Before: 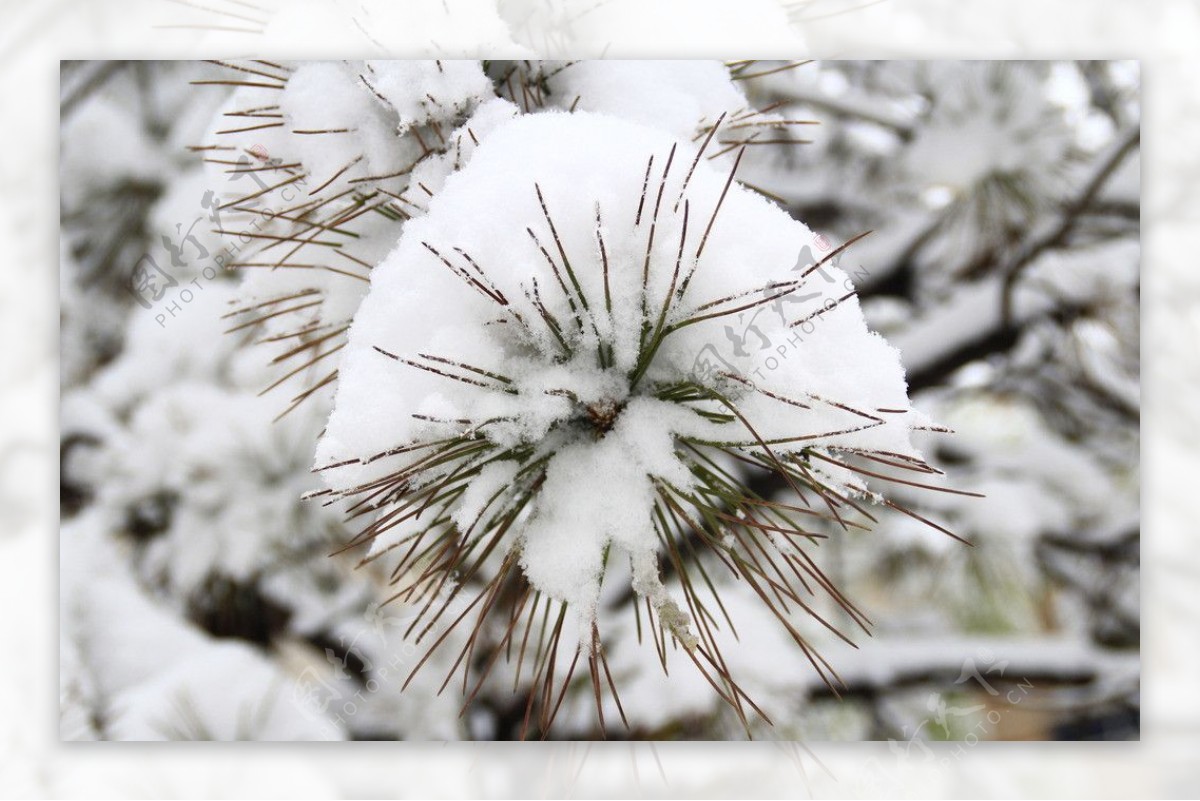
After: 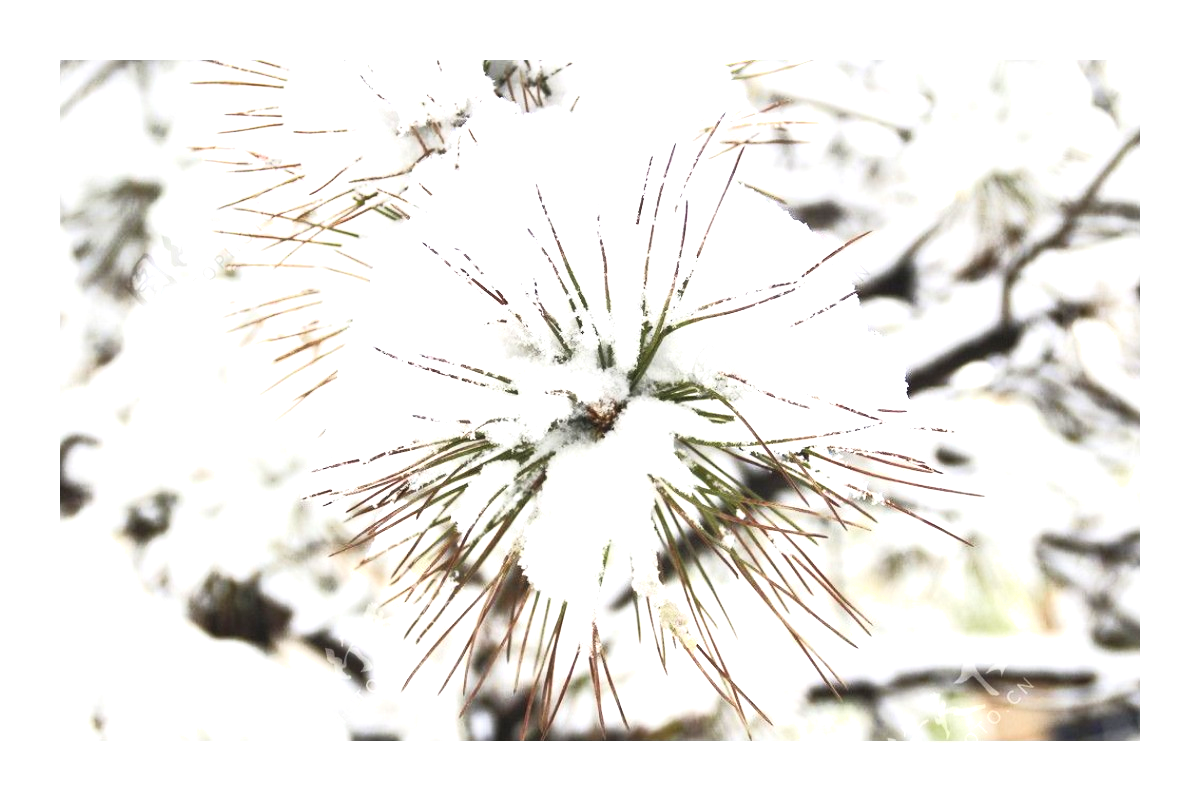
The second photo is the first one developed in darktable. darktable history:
shadows and highlights: shadows 0, highlights 40
exposure: black level correction -0.002, exposure 1.35 EV, compensate highlight preservation false
